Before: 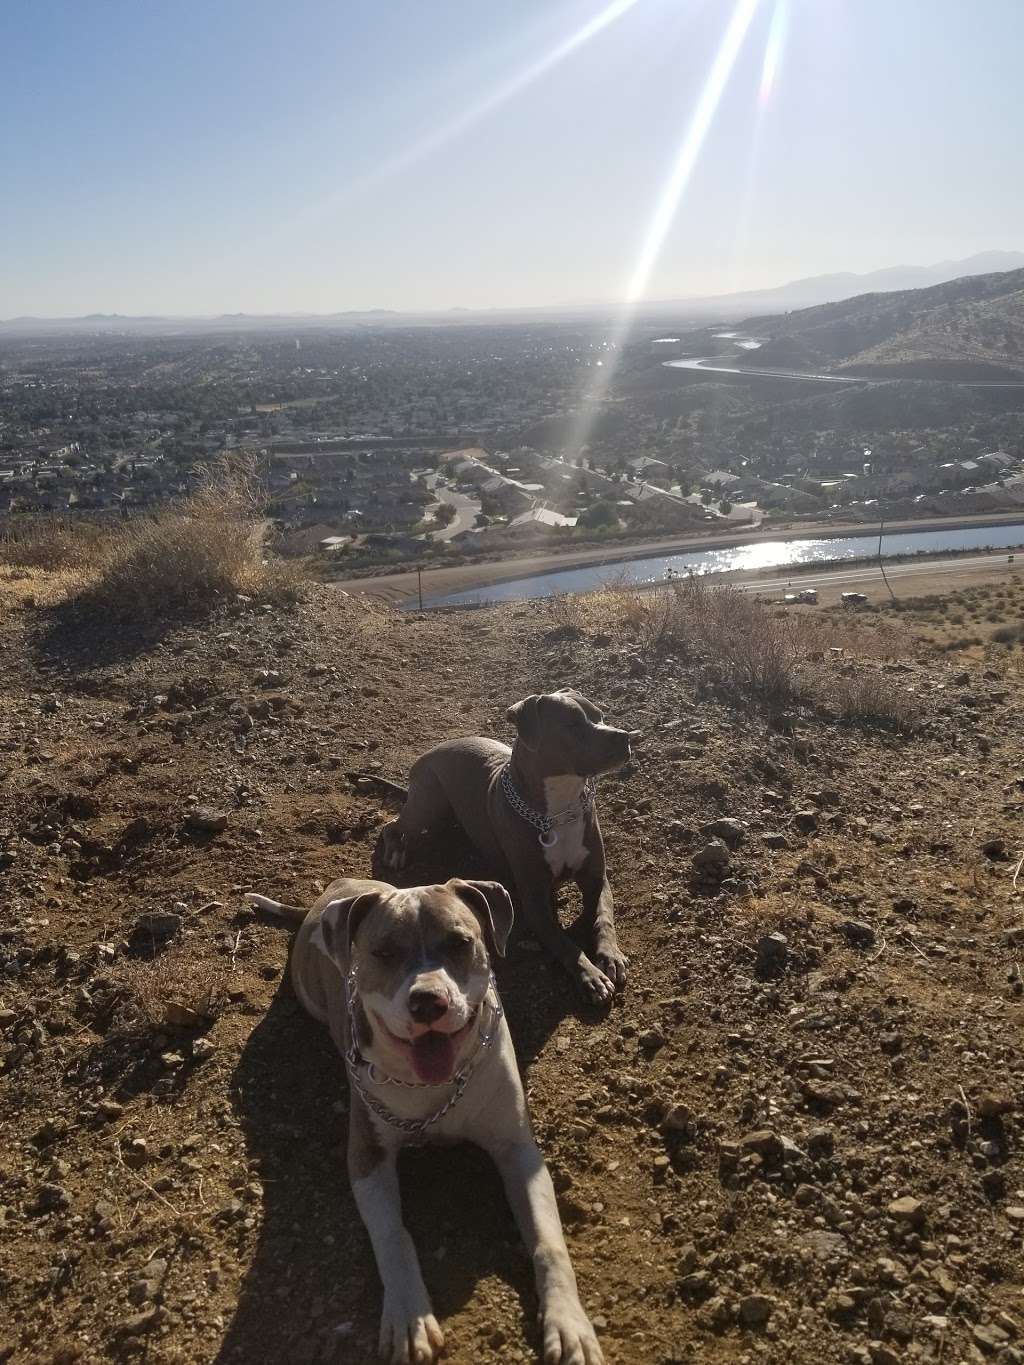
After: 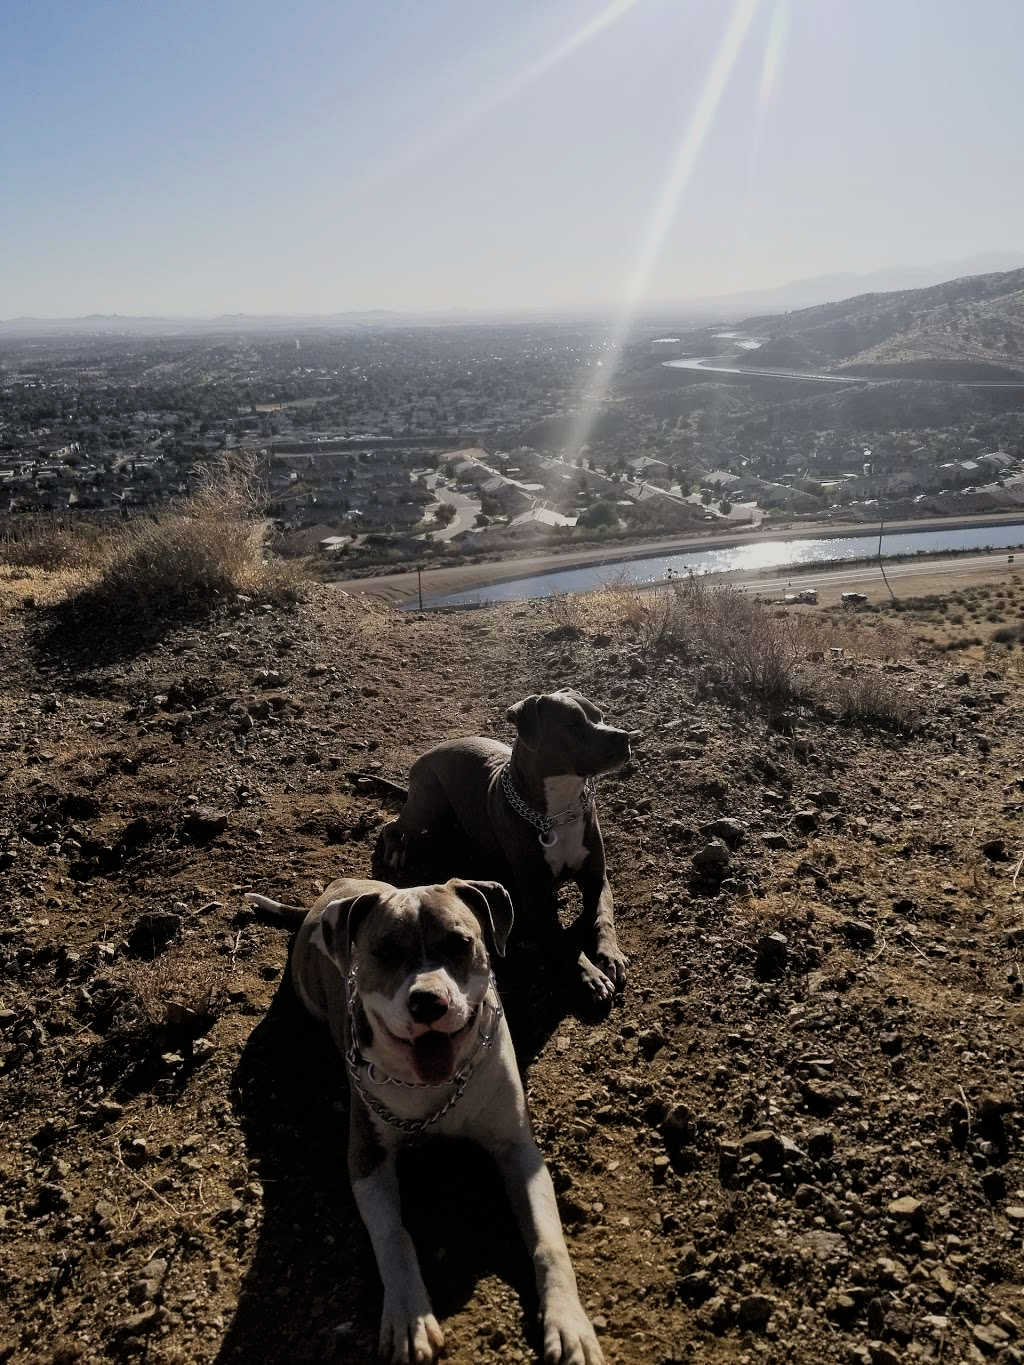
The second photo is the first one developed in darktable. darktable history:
tone equalizer: -8 EV -0.002 EV, -7 EV 0.004 EV, -6 EV -0.022 EV, -5 EV 0.015 EV, -4 EV -0.009 EV, -3 EV 0.02 EV, -2 EV -0.091 EV, -1 EV -0.27 EV, +0 EV -0.569 EV, edges refinement/feathering 500, mask exposure compensation -1.57 EV, preserve details no
filmic rgb: black relative exposure -5.05 EV, white relative exposure 3.96 EV, hardness 2.89, contrast 1.297, highlights saturation mix -28.57%
